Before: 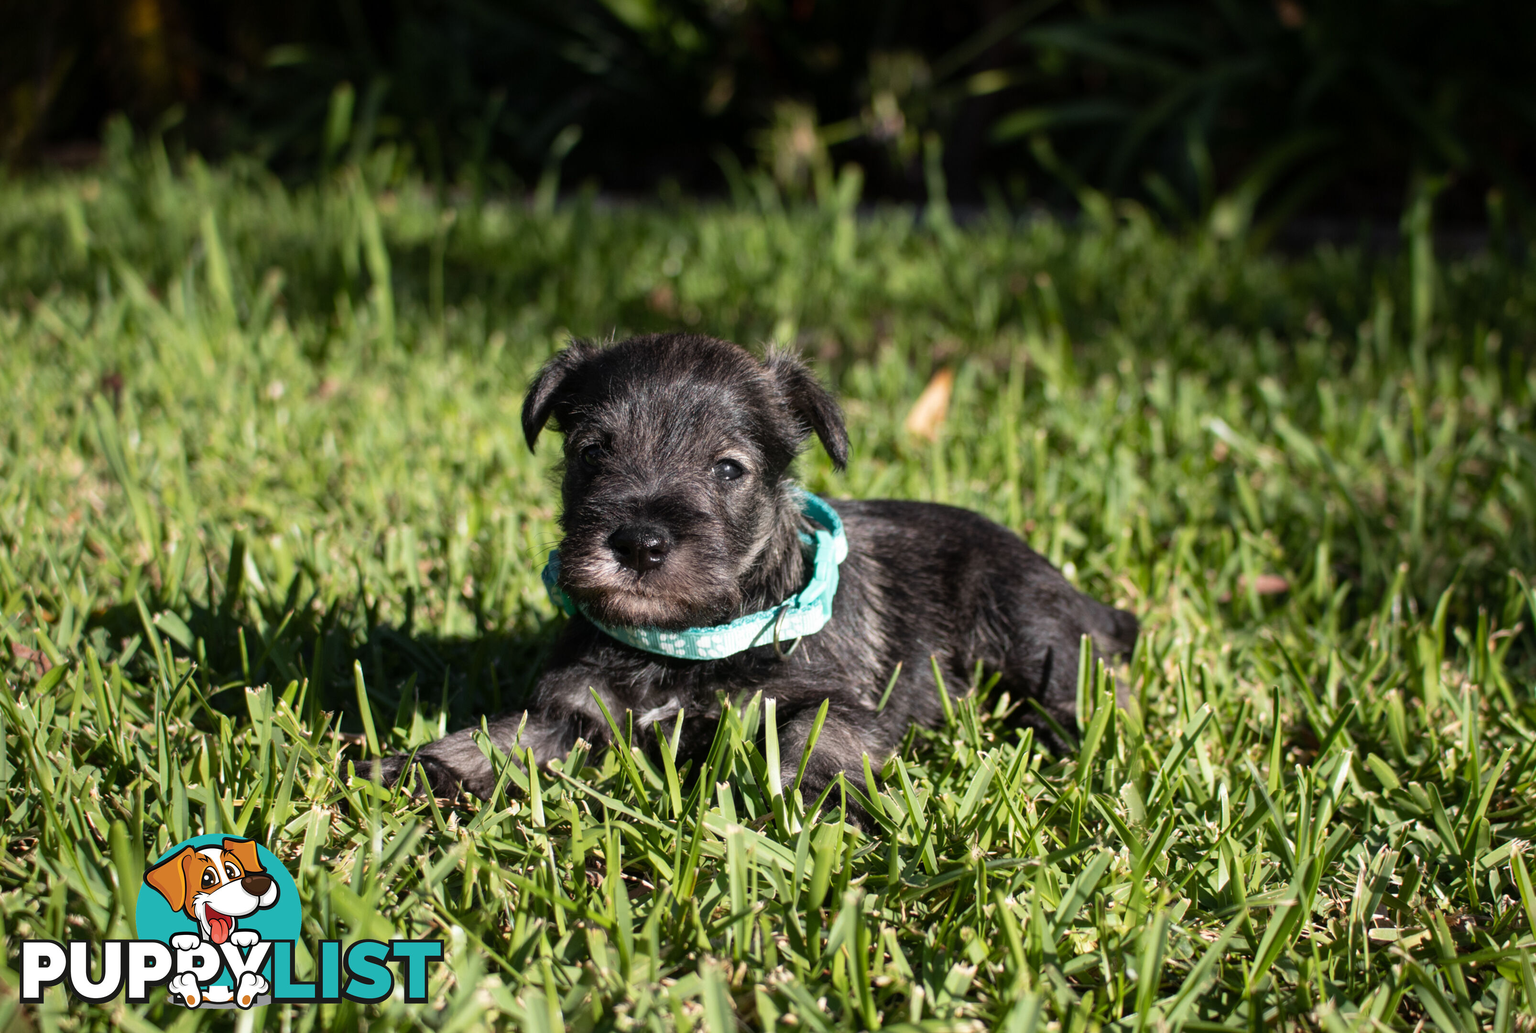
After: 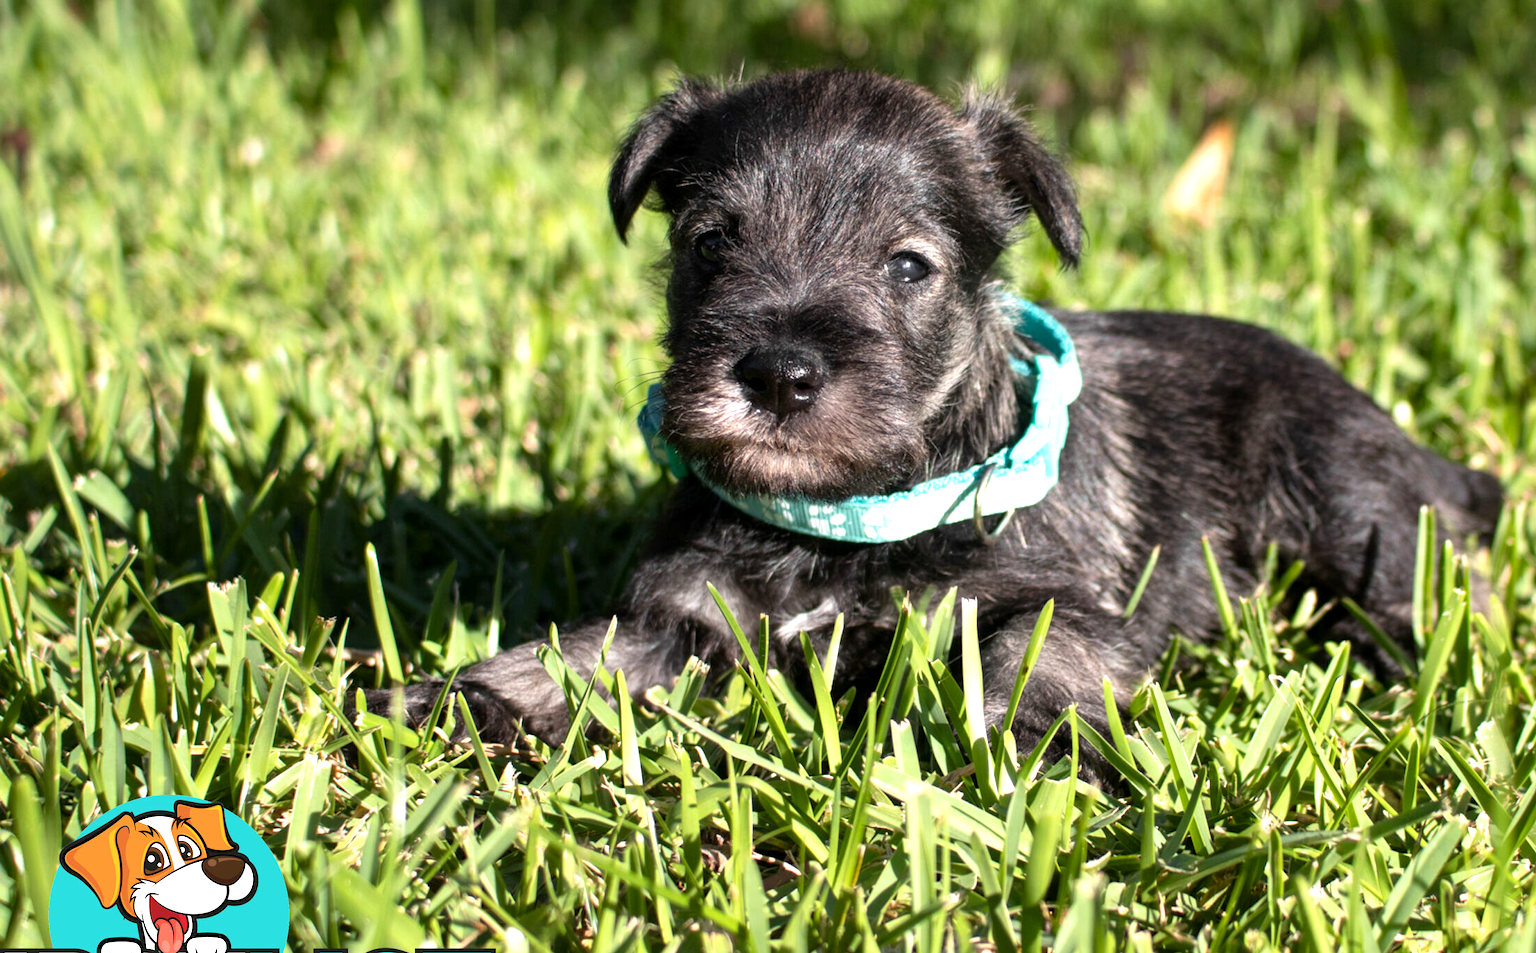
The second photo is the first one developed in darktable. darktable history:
crop: left 6.674%, top 27.673%, right 24.369%, bottom 8.638%
exposure: black level correction 0.001, exposure 0.677 EV, compensate exposure bias true, compensate highlight preservation false
